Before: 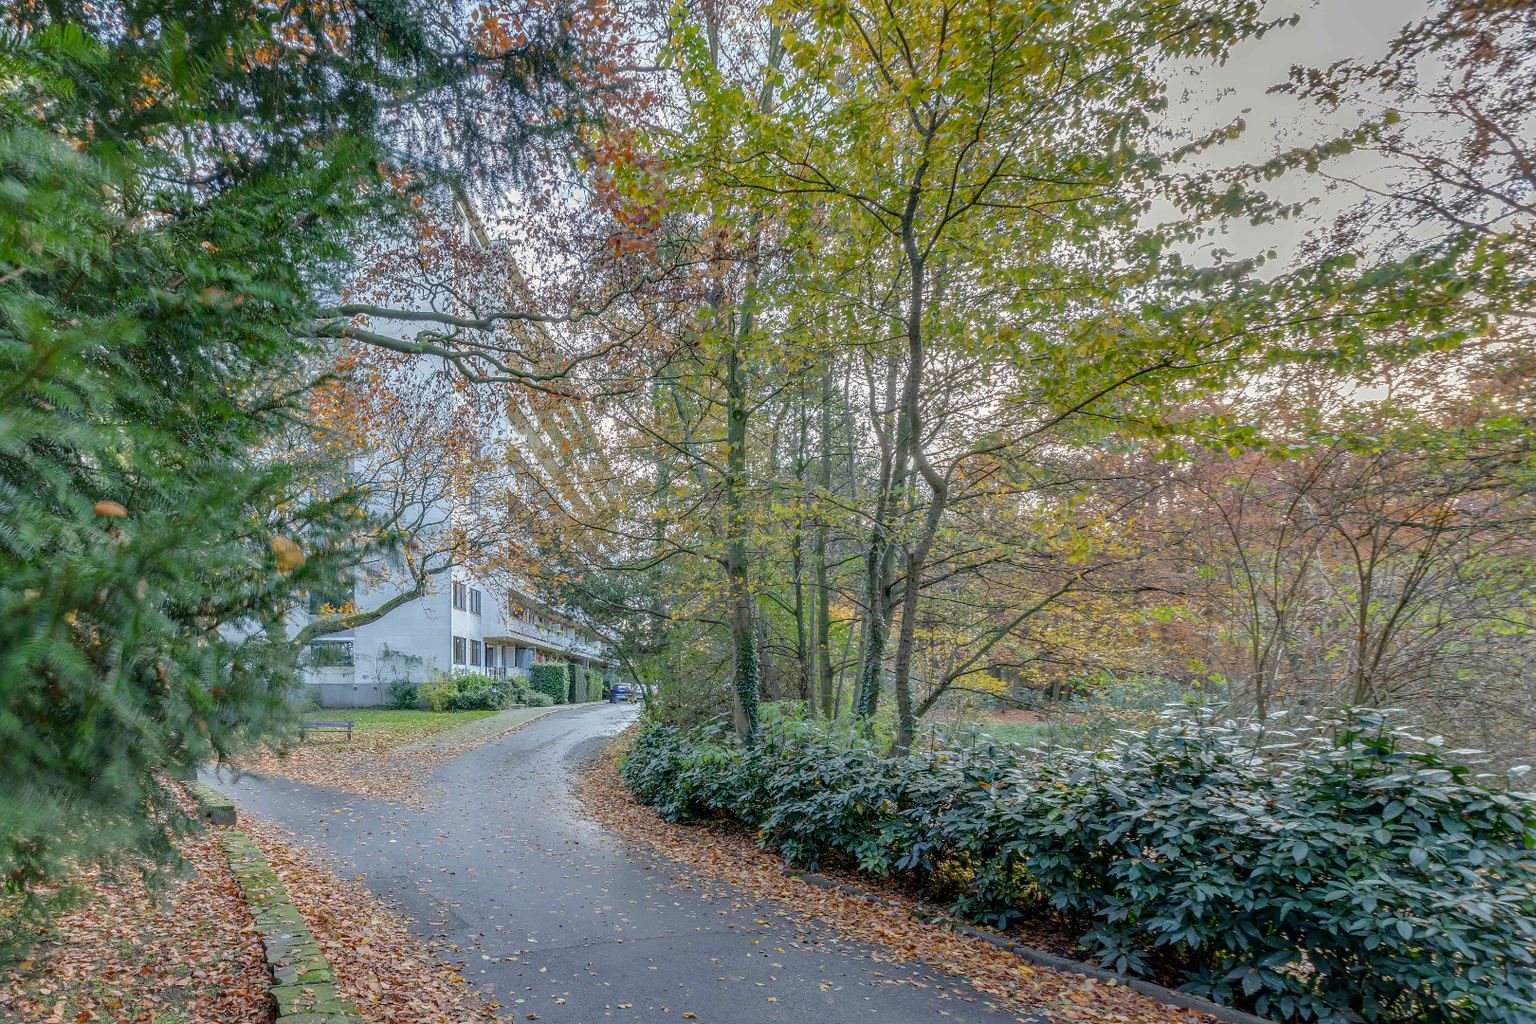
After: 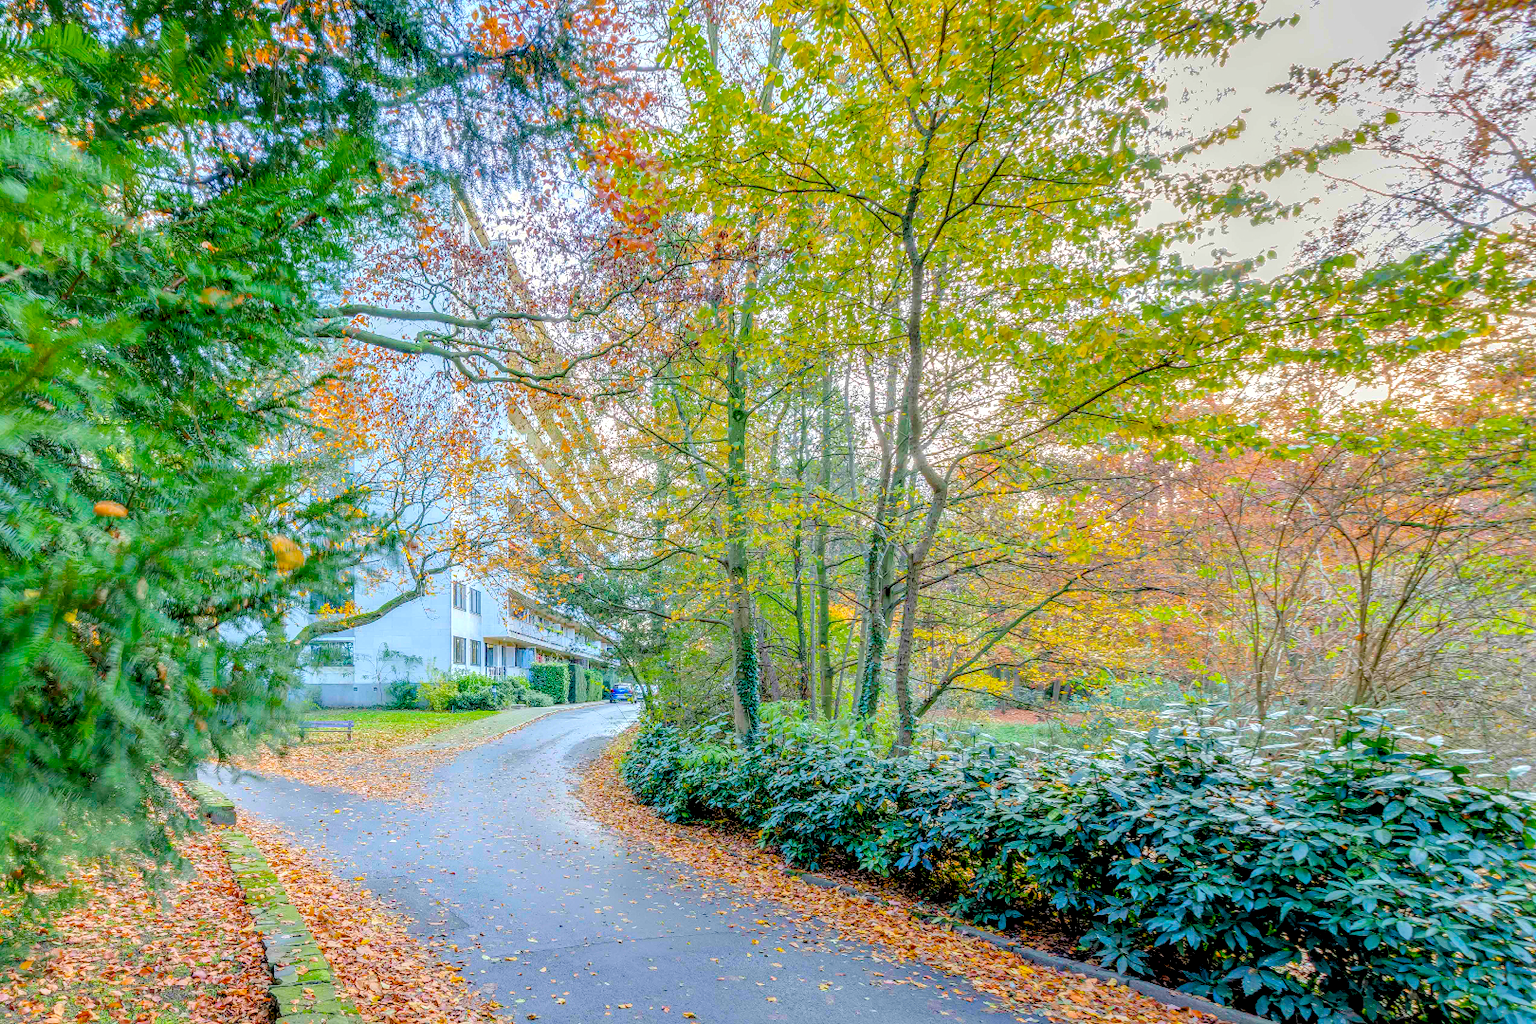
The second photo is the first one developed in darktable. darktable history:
levels: levels [0.072, 0.414, 0.976]
local contrast: on, module defaults
color balance rgb: power › hue 73.46°, linear chroma grading › global chroma 14.413%, perceptual saturation grading › global saturation 19.323%, global vibrance 30.866%
